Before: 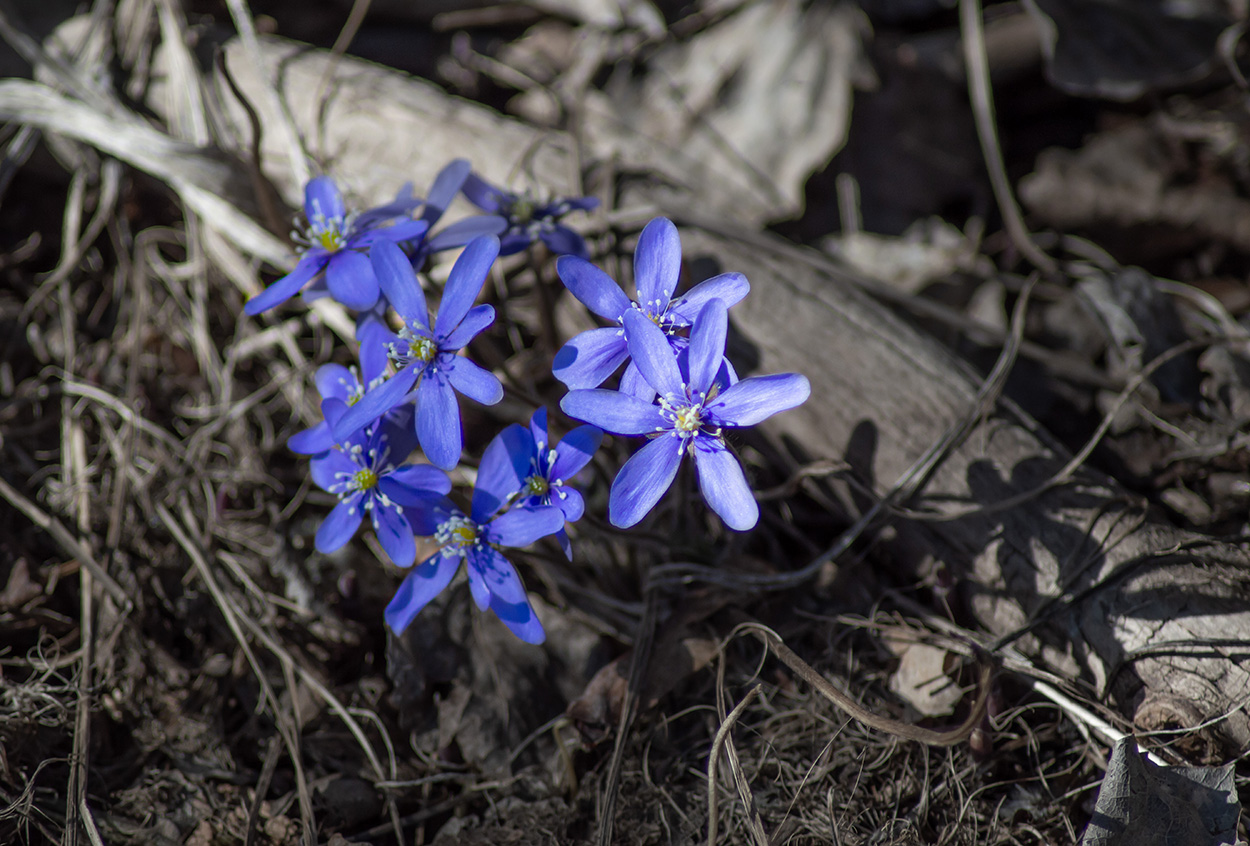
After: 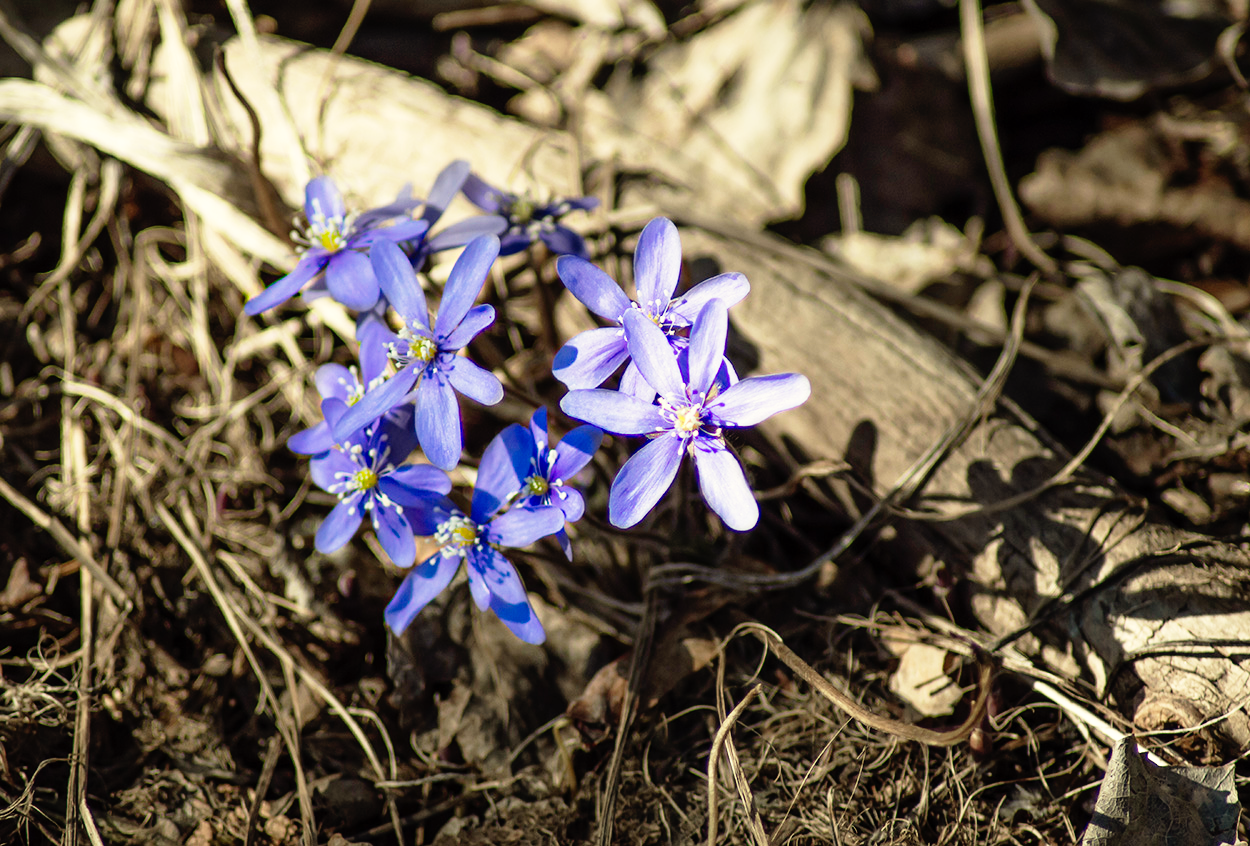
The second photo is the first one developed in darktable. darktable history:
base curve: curves: ch0 [(0, 0) (0.012, 0.01) (0.073, 0.168) (0.31, 0.711) (0.645, 0.957) (1, 1)], preserve colors none
exposure: exposure 0.014 EV, compensate highlight preservation false
white balance: red 1.08, blue 0.791
